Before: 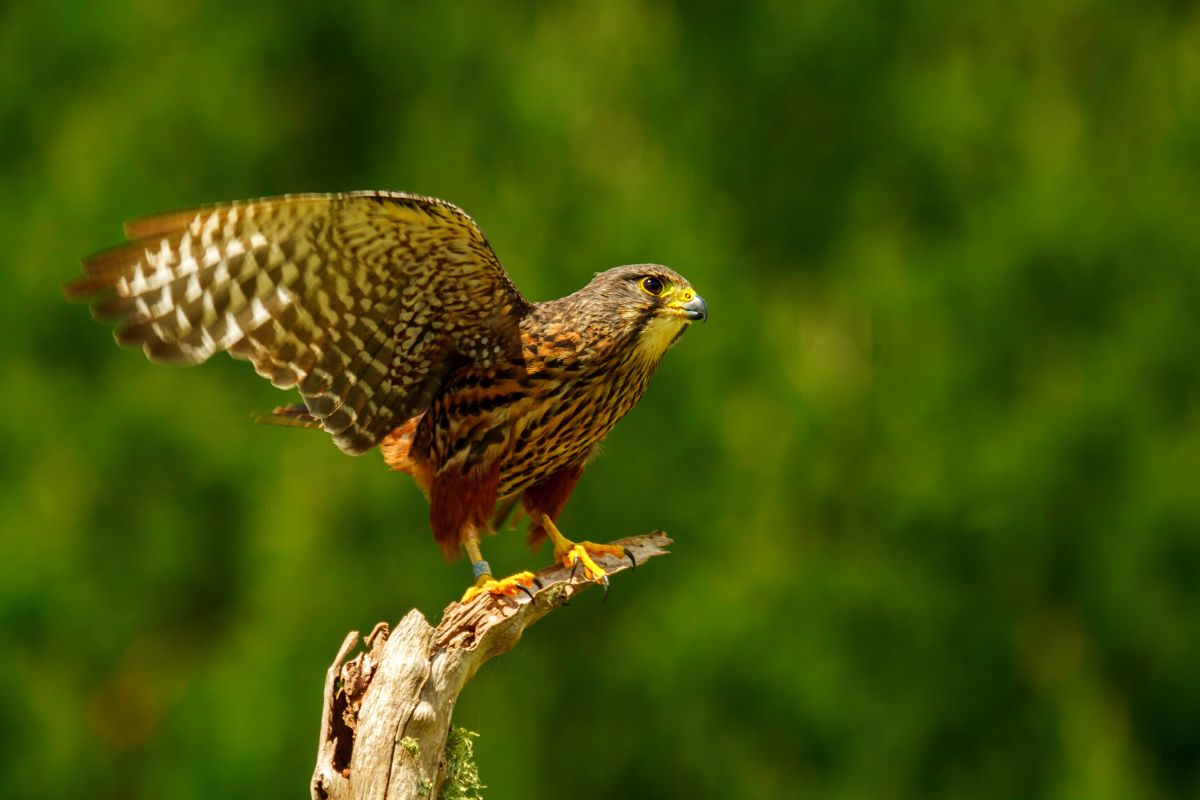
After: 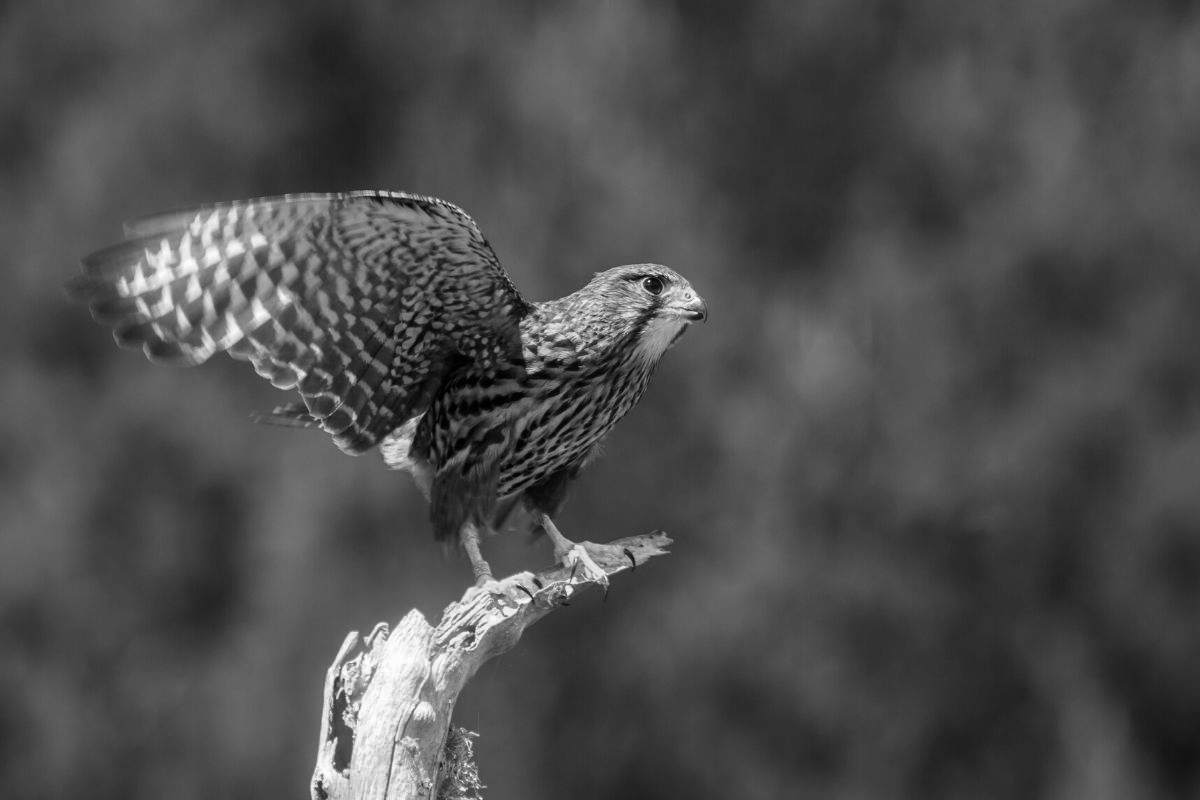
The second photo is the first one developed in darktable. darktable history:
color zones: curves: ch0 [(0.004, 0.588) (0.116, 0.636) (0.259, 0.476) (0.423, 0.464) (0.75, 0.5)]; ch1 [(0, 0) (0.143, 0) (0.286, 0) (0.429, 0) (0.571, 0) (0.714, 0) (0.857, 0)]
bloom: size 5%, threshold 95%, strength 15%
